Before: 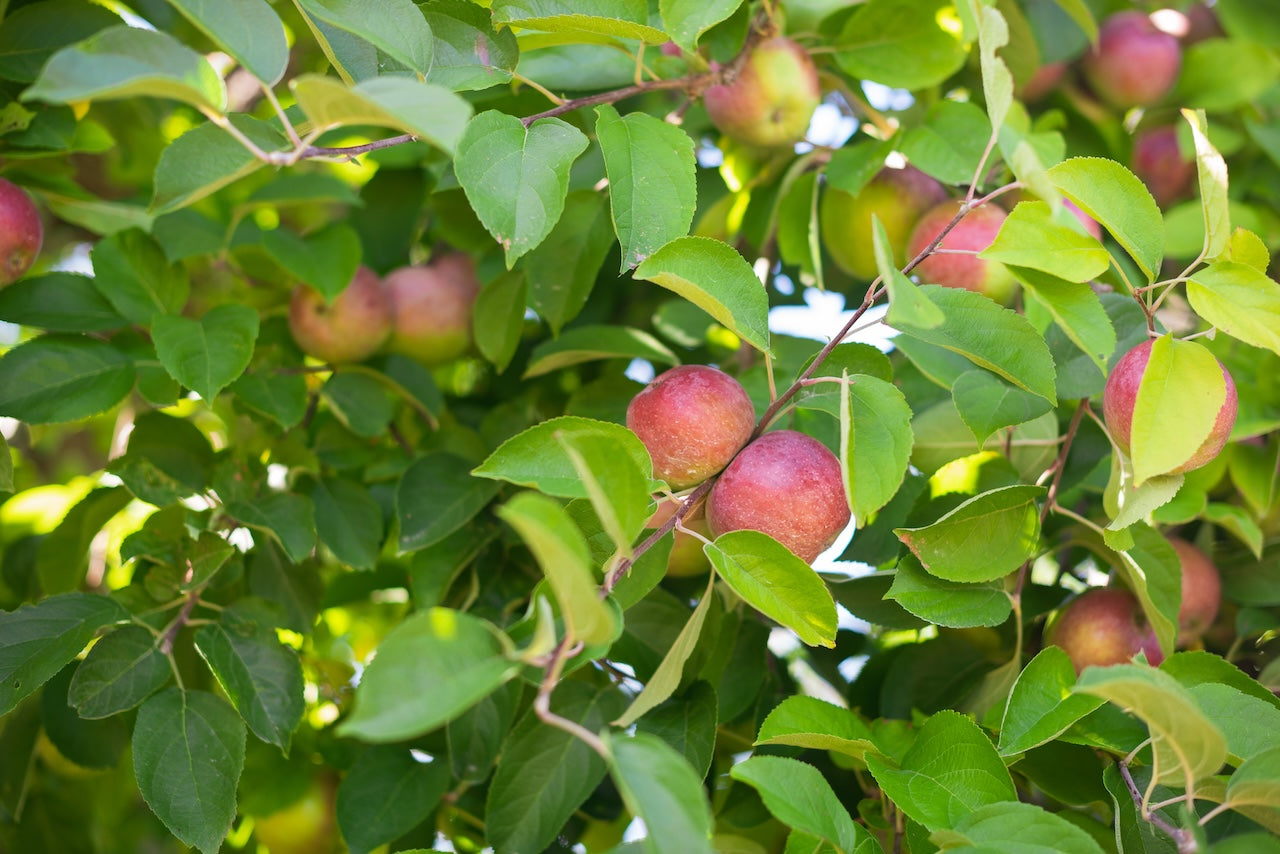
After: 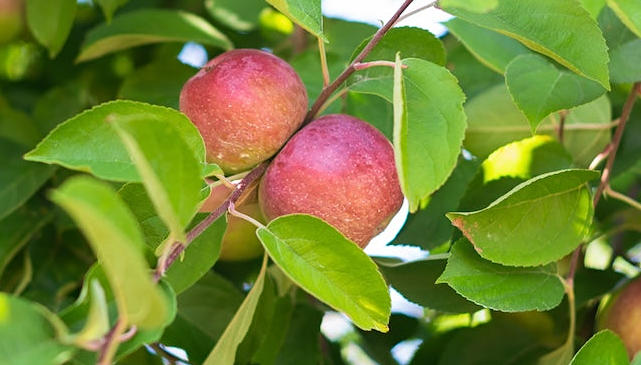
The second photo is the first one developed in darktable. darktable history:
sharpen: amount 0.213
crop: left 34.966%, top 37.056%, right 14.95%, bottom 20.117%
velvia: on, module defaults
